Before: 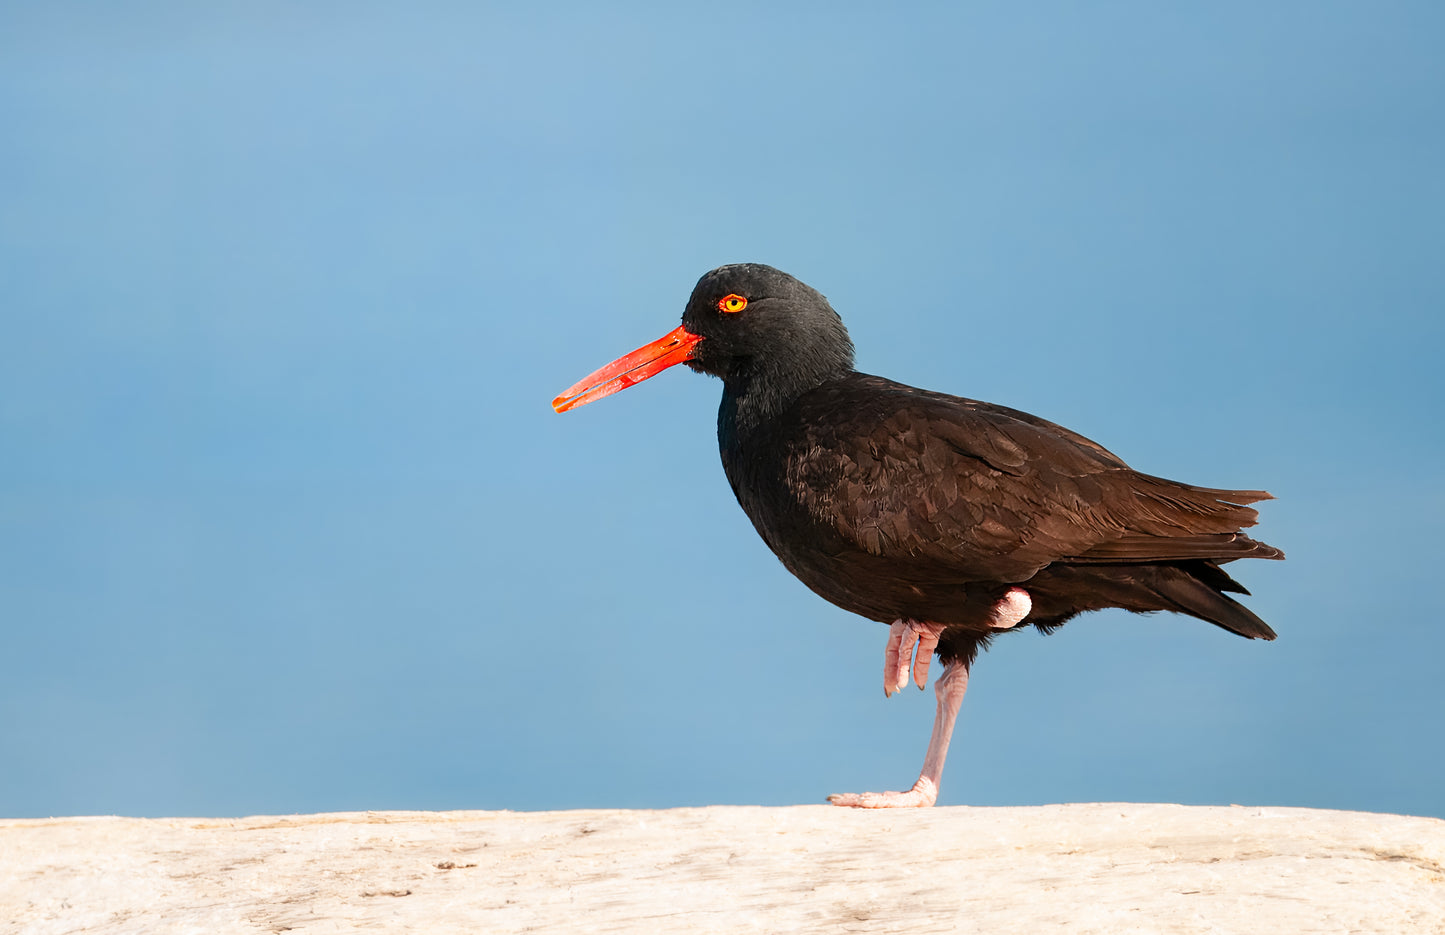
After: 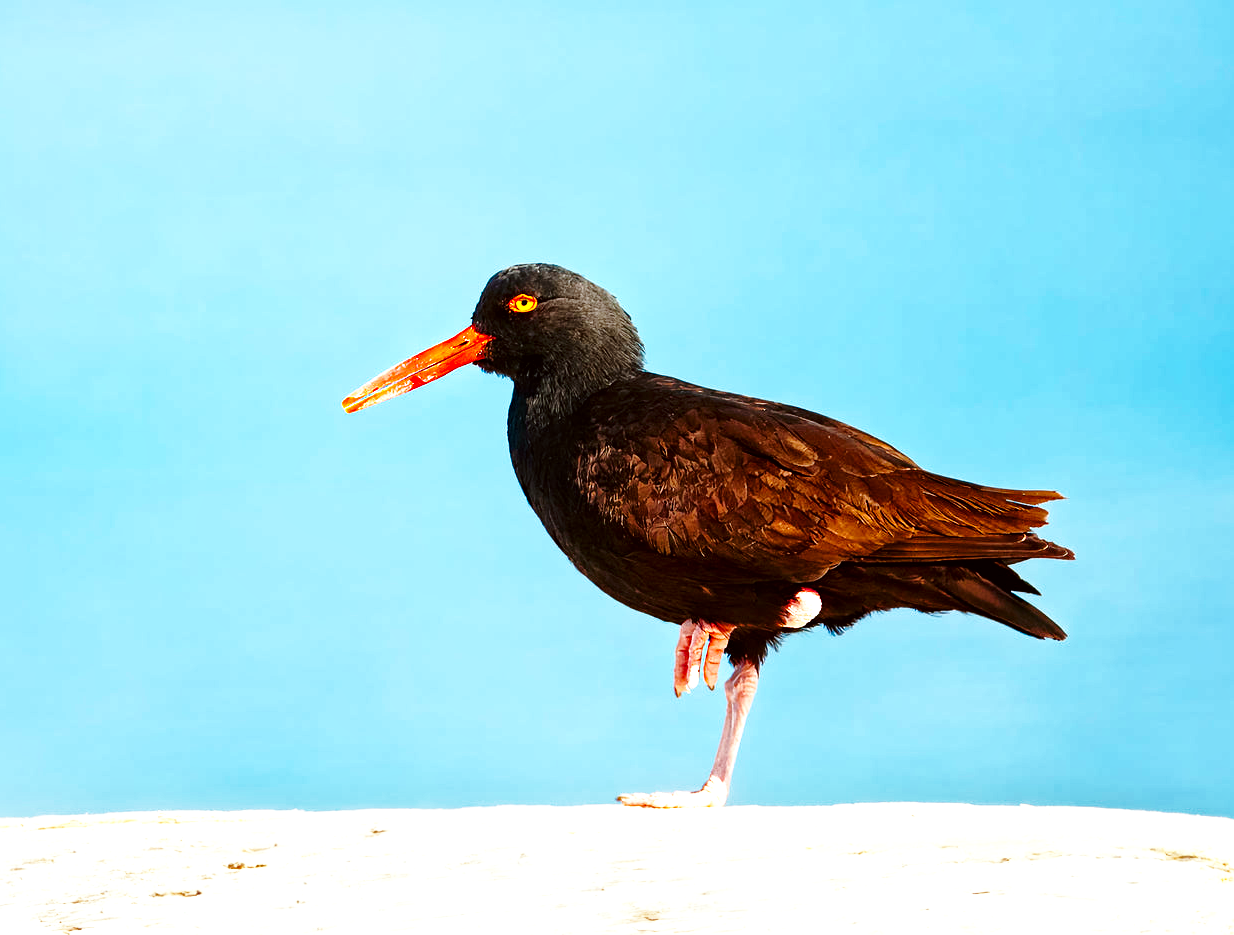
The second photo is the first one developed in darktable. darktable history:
base curve: curves: ch0 [(0, 0) (0.028, 0.03) (0.121, 0.232) (0.46, 0.748) (0.859, 0.968) (1, 1)], preserve colors none
color balance rgb: linear chroma grading › global chroma 9%, perceptual saturation grading › global saturation 36%, perceptual saturation grading › shadows 35%, perceptual brilliance grading › global brilliance 15%, perceptual brilliance grading › shadows -35%, global vibrance 15%
color correction: highlights a* -2.73, highlights b* -2.09, shadows a* 2.41, shadows b* 2.73
local contrast: mode bilateral grid, contrast 20, coarseness 19, detail 163%, midtone range 0.2
crop and rotate: left 14.584%
